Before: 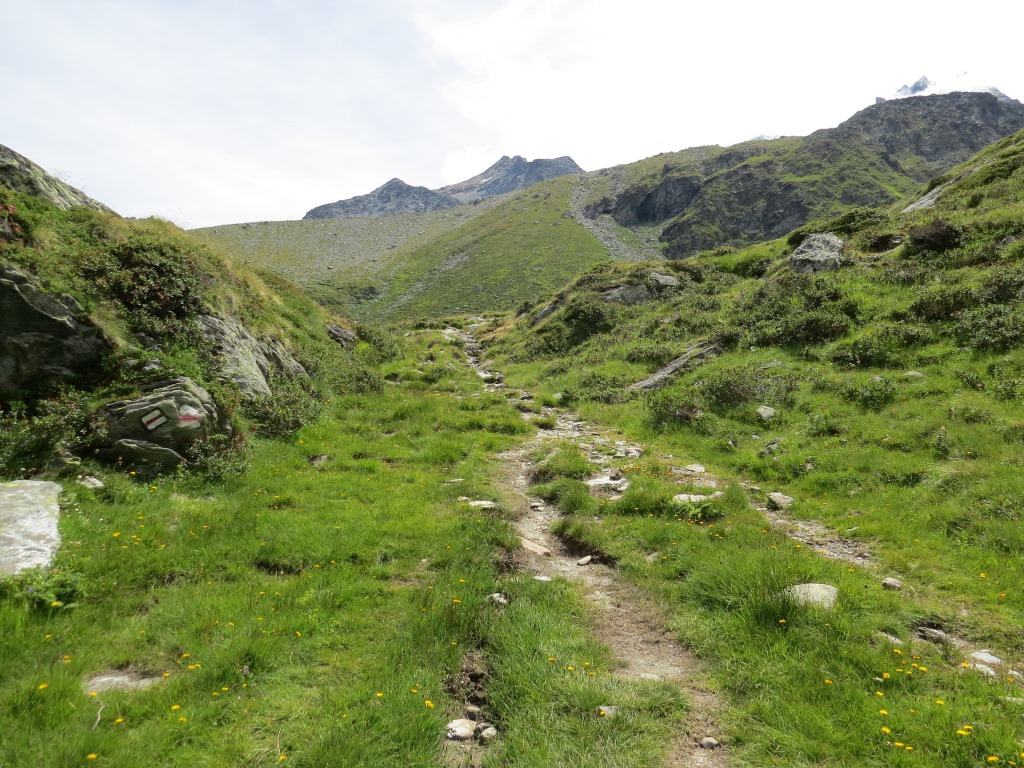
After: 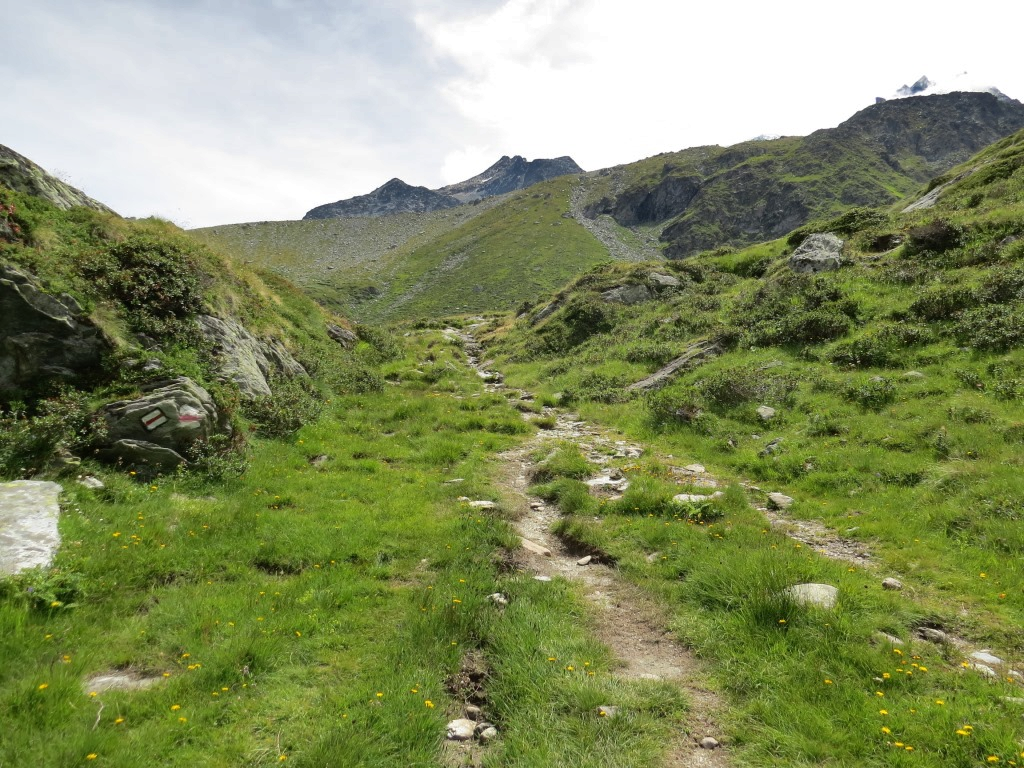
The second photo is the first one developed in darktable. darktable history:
shadows and highlights: radius 103.05, shadows 50.31, highlights -64.42, soften with gaussian
